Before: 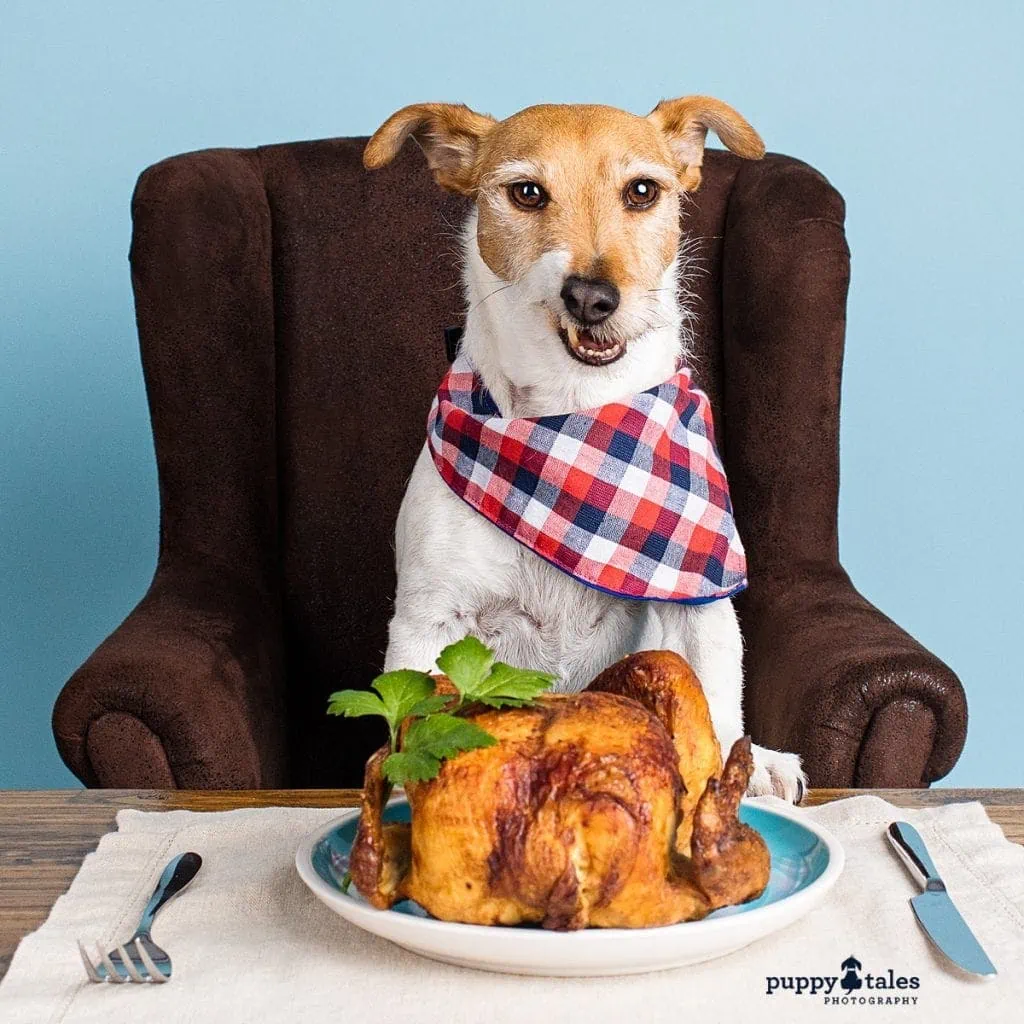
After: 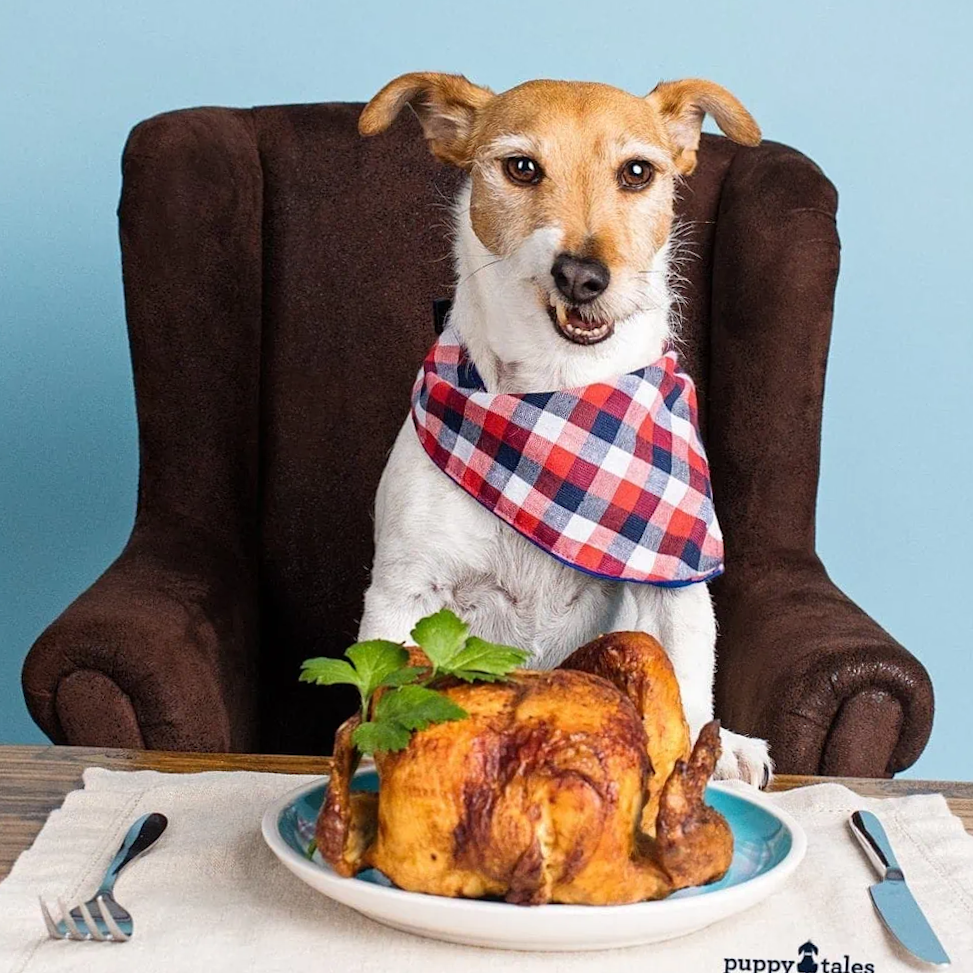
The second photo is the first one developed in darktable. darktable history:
crop and rotate: angle -2.38°
rotate and perspective: rotation 0.174°, lens shift (vertical) 0.013, lens shift (horizontal) 0.019, shear 0.001, automatic cropping original format, crop left 0.007, crop right 0.991, crop top 0.016, crop bottom 0.997
